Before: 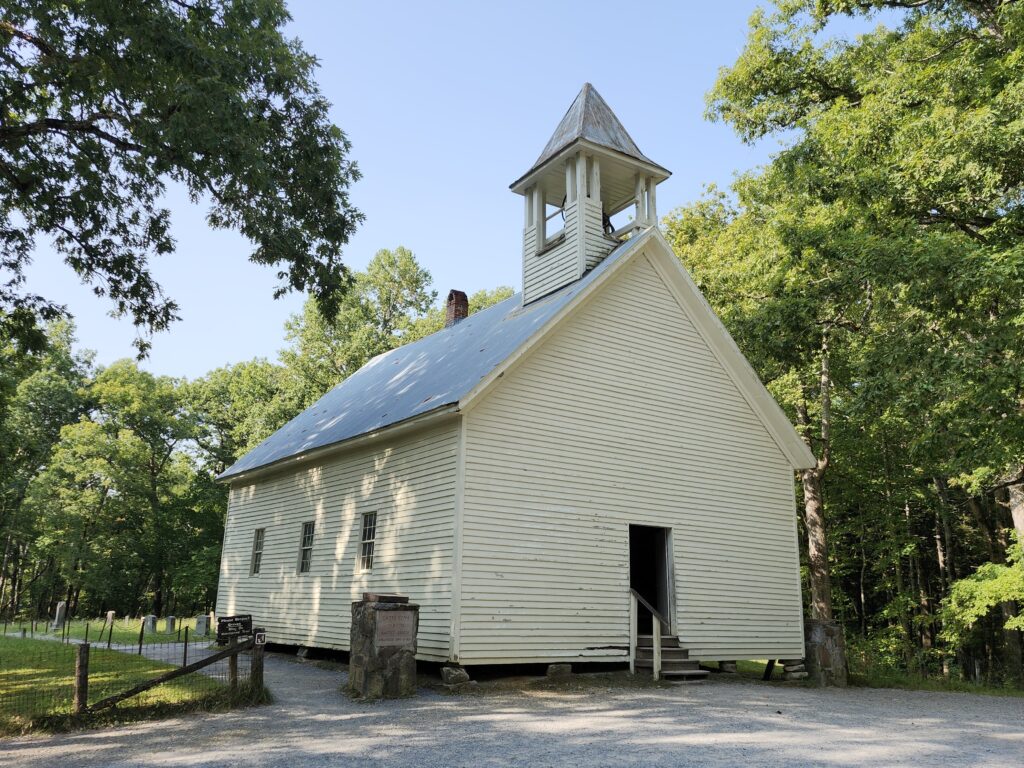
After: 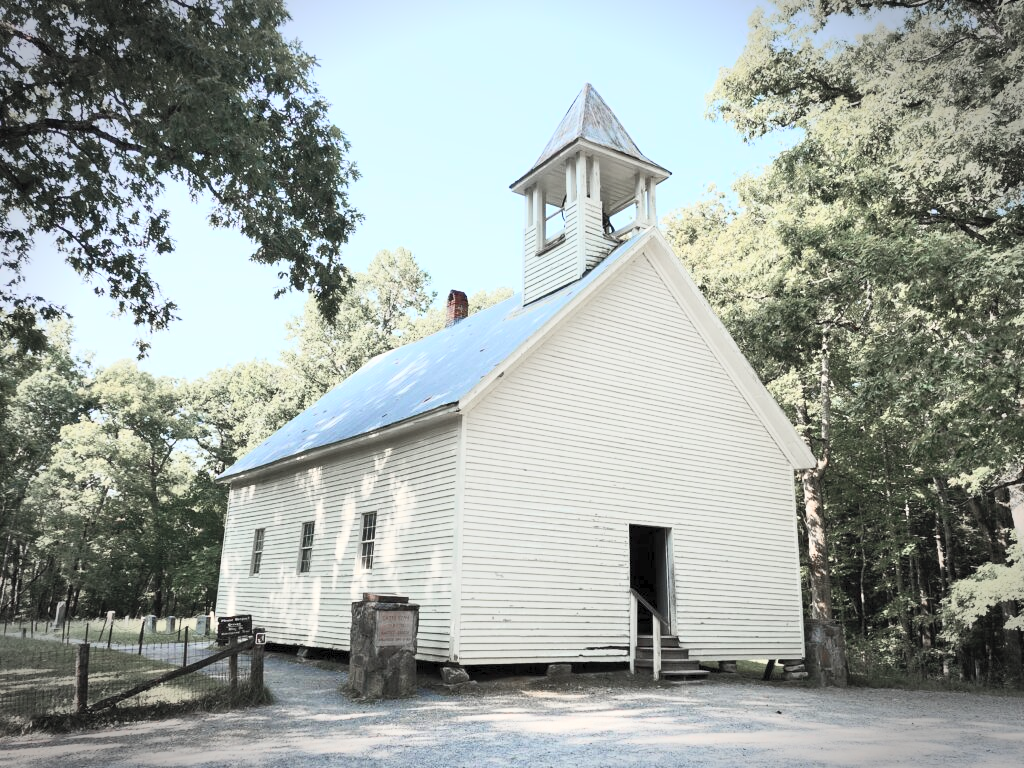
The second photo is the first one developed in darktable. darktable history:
contrast brightness saturation: contrast 0.392, brightness 0.527
vignetting: fall-off start 90.75%, fall-off radius 38.78%, width/height ratio 1.216, shape 1.29
color zones: curves: ch1 [(0, 0.708) (0.088, 0.648) (0.245, 0.187) (0.429, 0.326) (0.571, 0.498) (0.714, 0.5) (0.857, 0.5) (1, 0.708)]
exposure: compensate highlight preservation false
